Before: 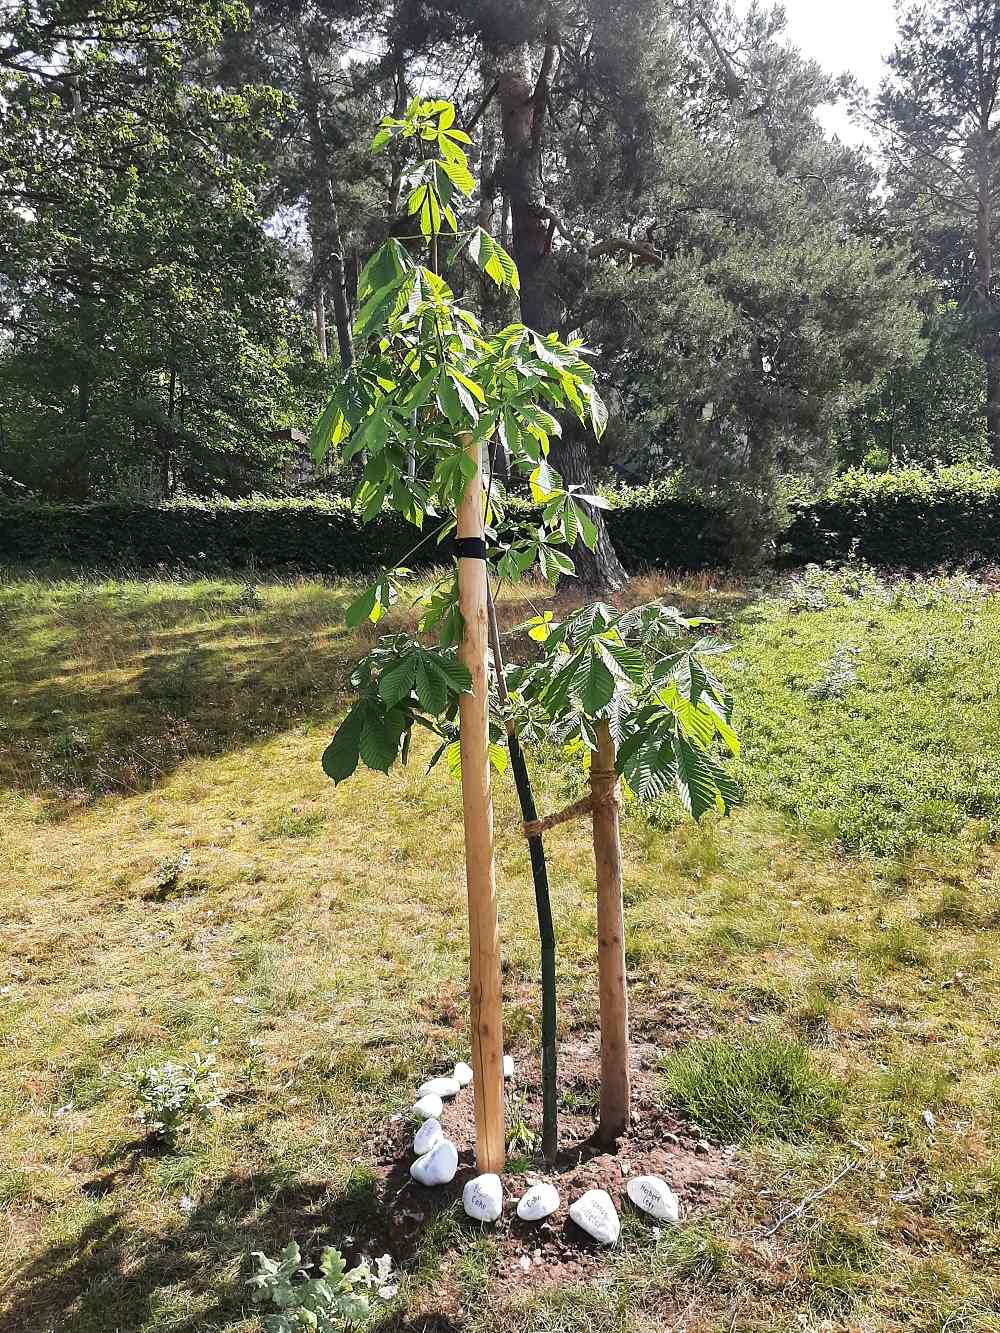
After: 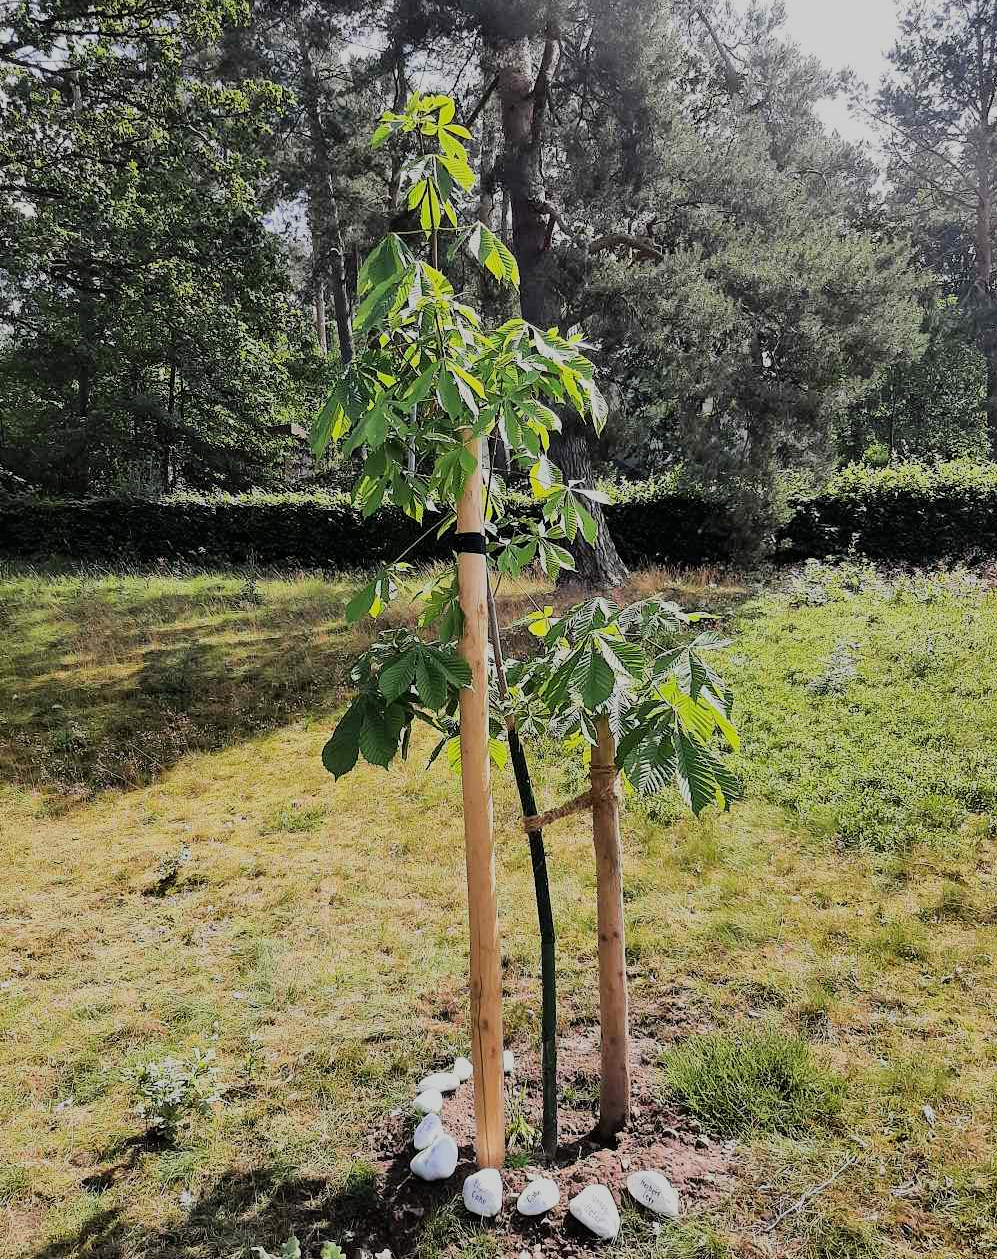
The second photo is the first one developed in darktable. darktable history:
crop: top 0.448%, right 0.264%, bottom 5.045%
filmic rgb: black relative exposure -7.15 EV, white relative exposure 5.36 EV, hardness 3.02, color science v6 (2022)
